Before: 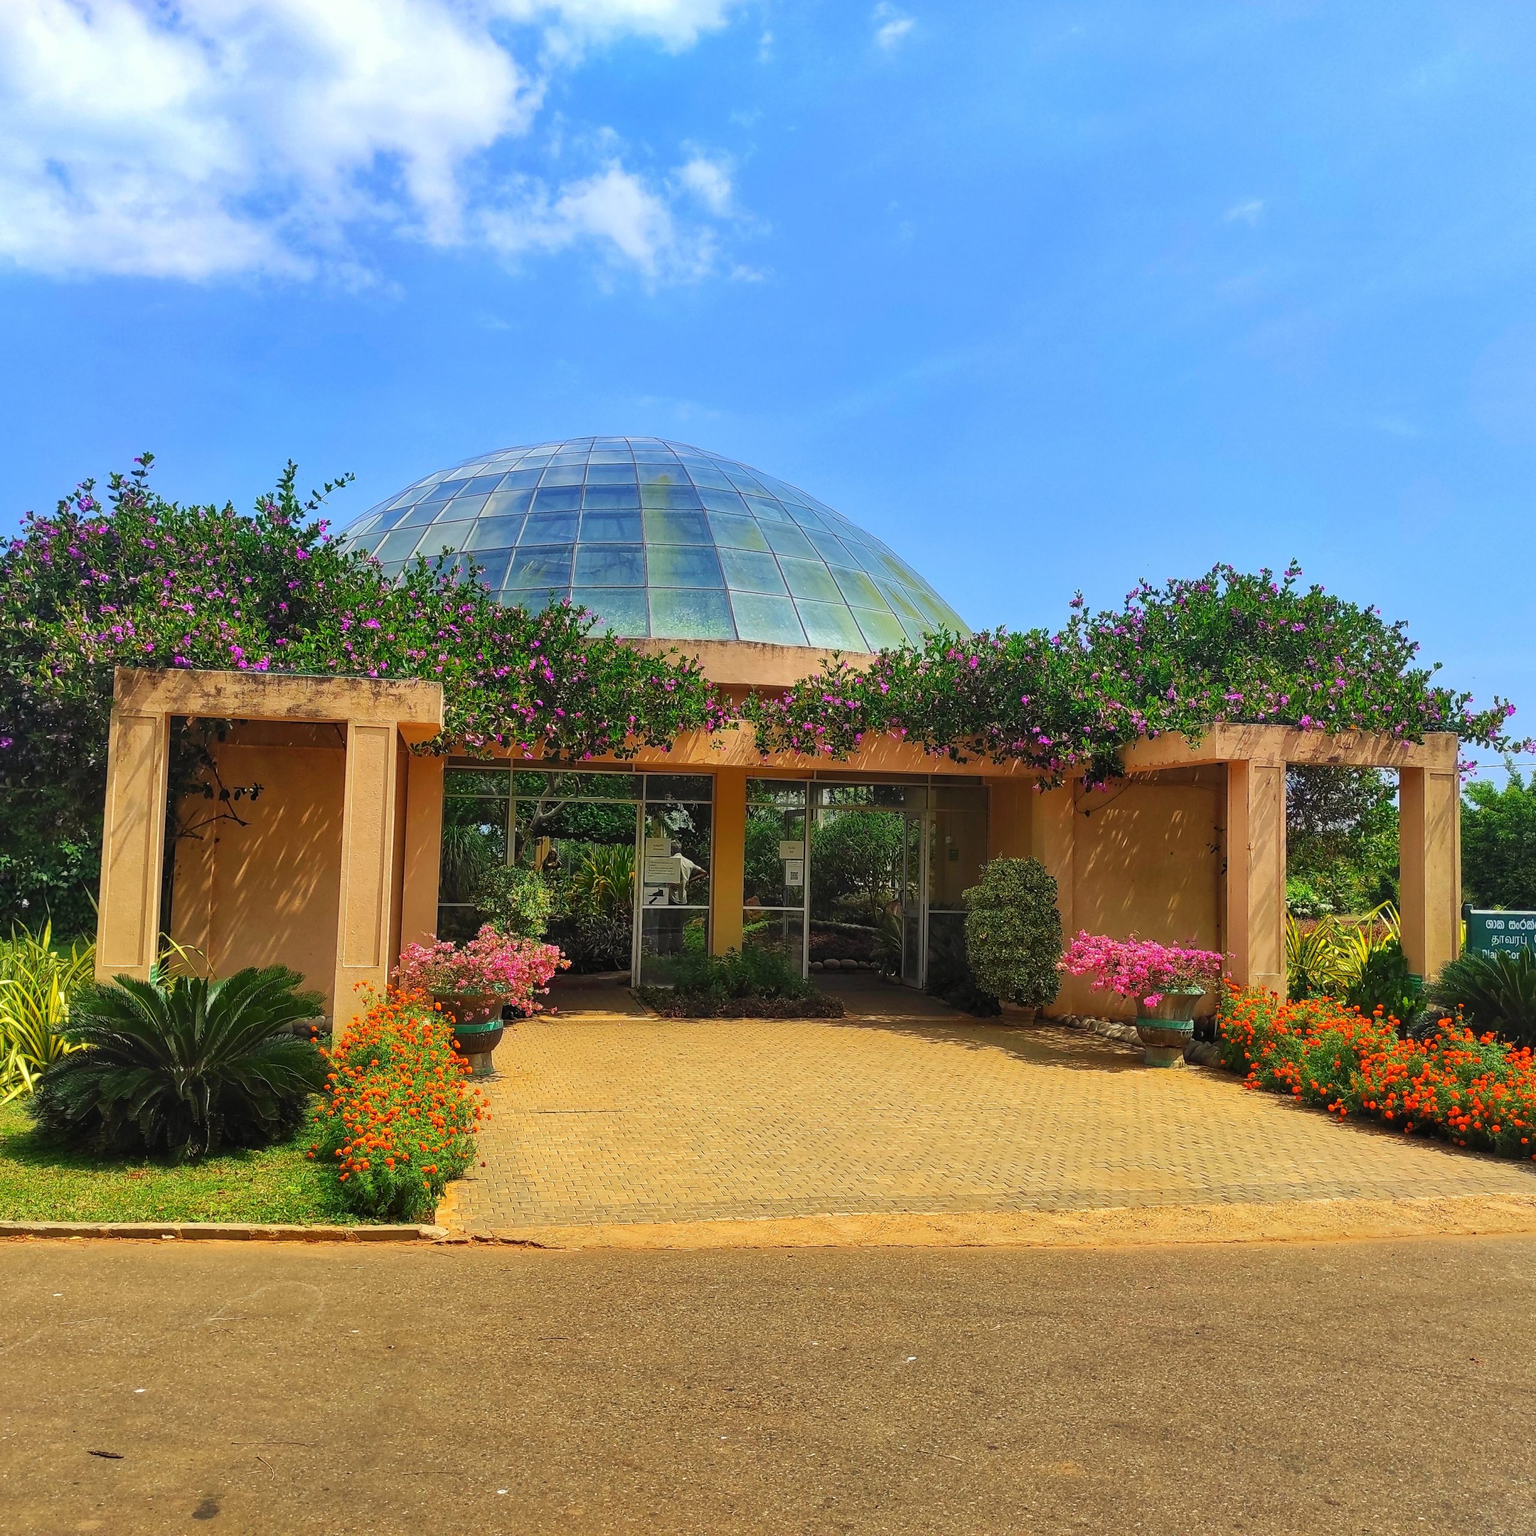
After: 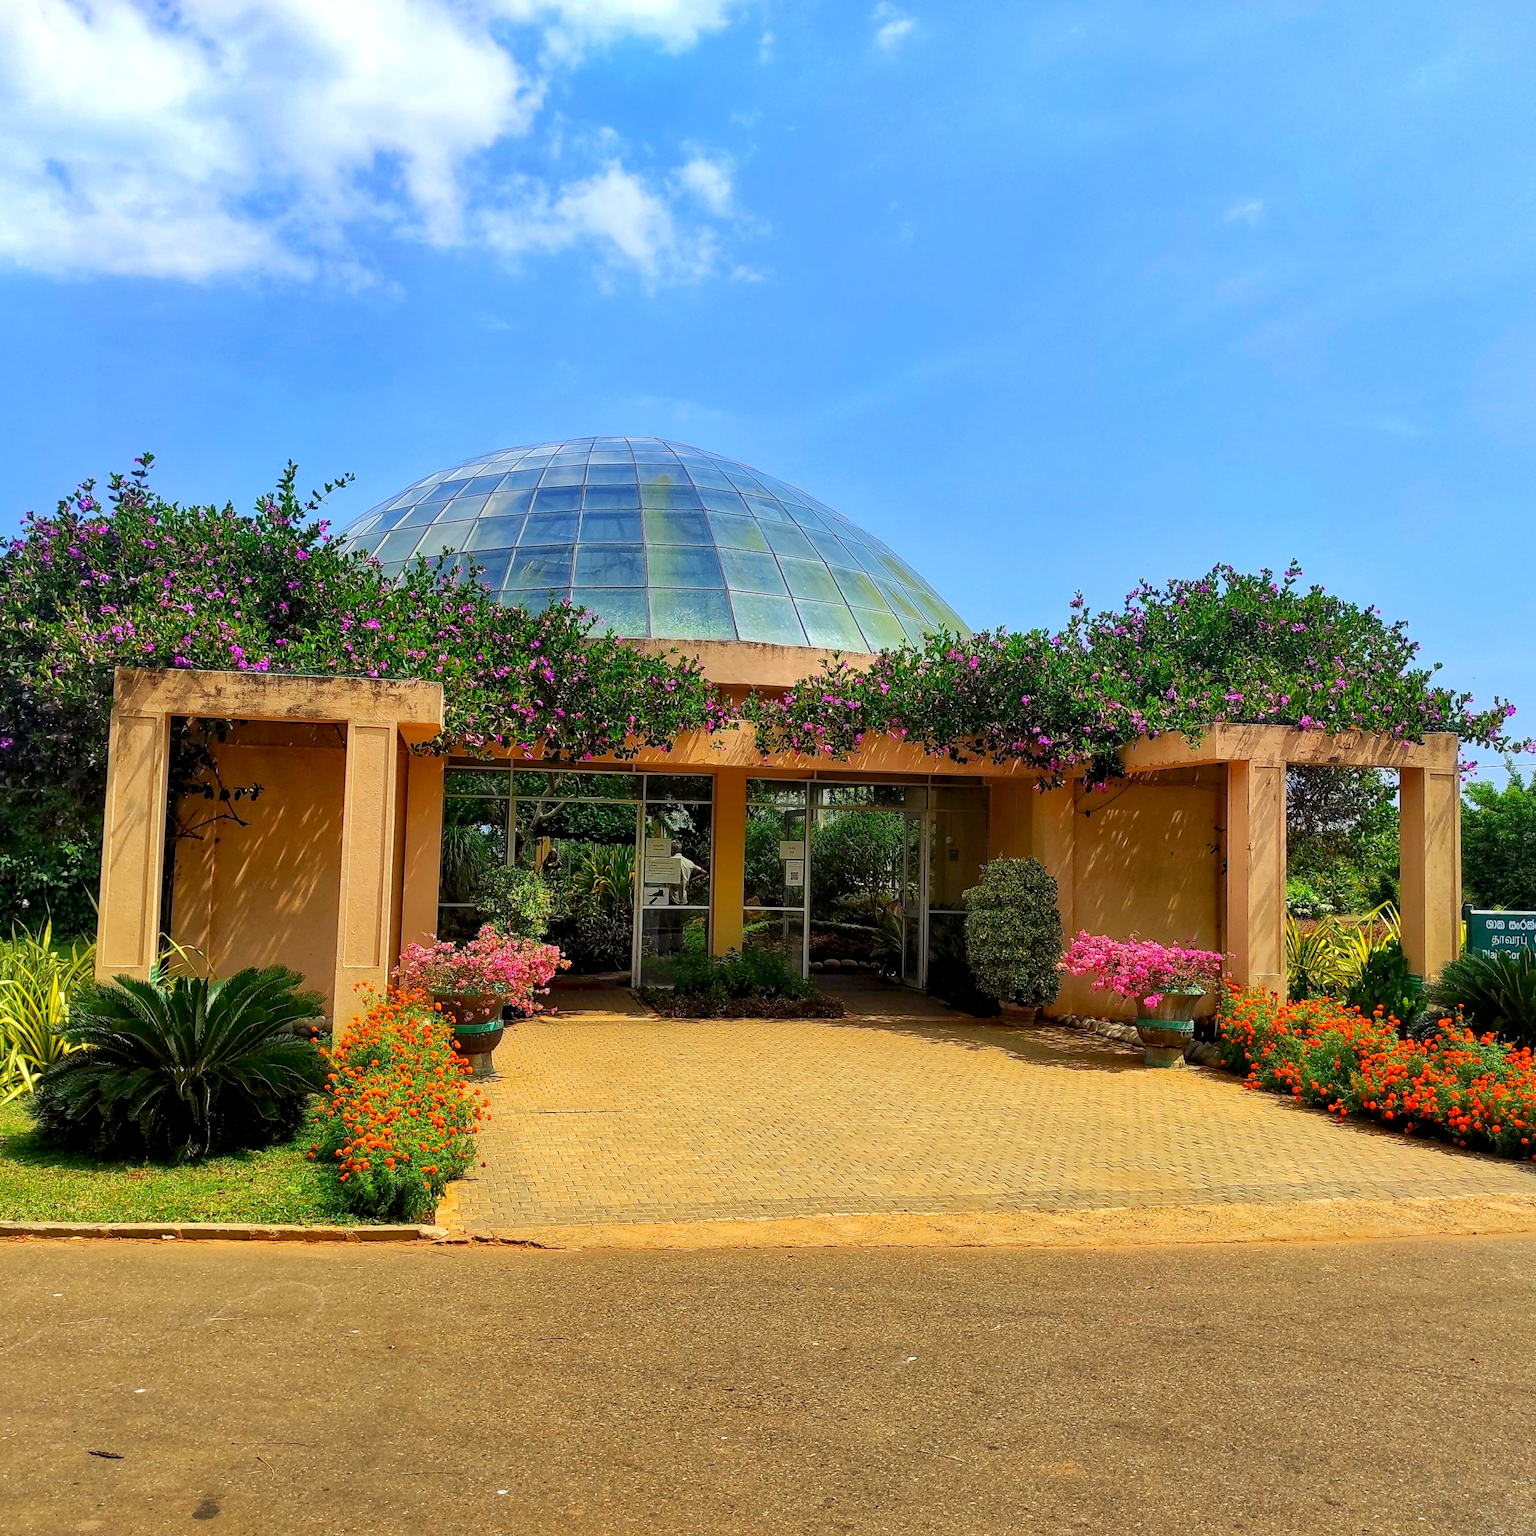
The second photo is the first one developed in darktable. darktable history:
exposure: black level correction 0.009, exposure 0.109 EV, compensate highlight preservation false
